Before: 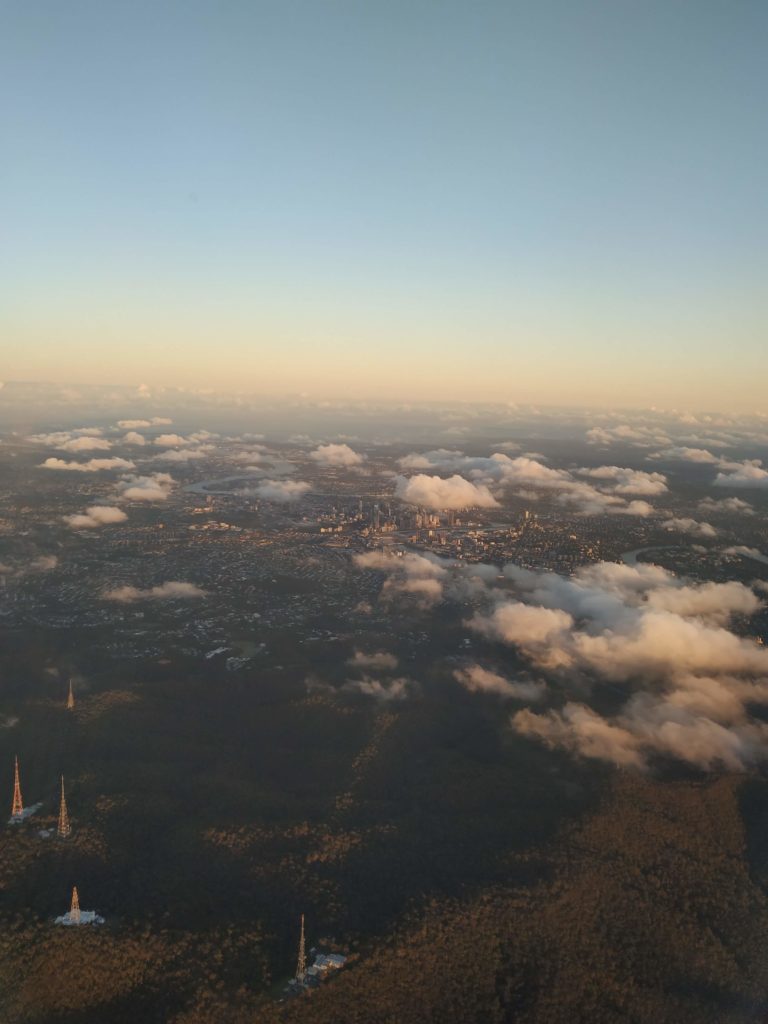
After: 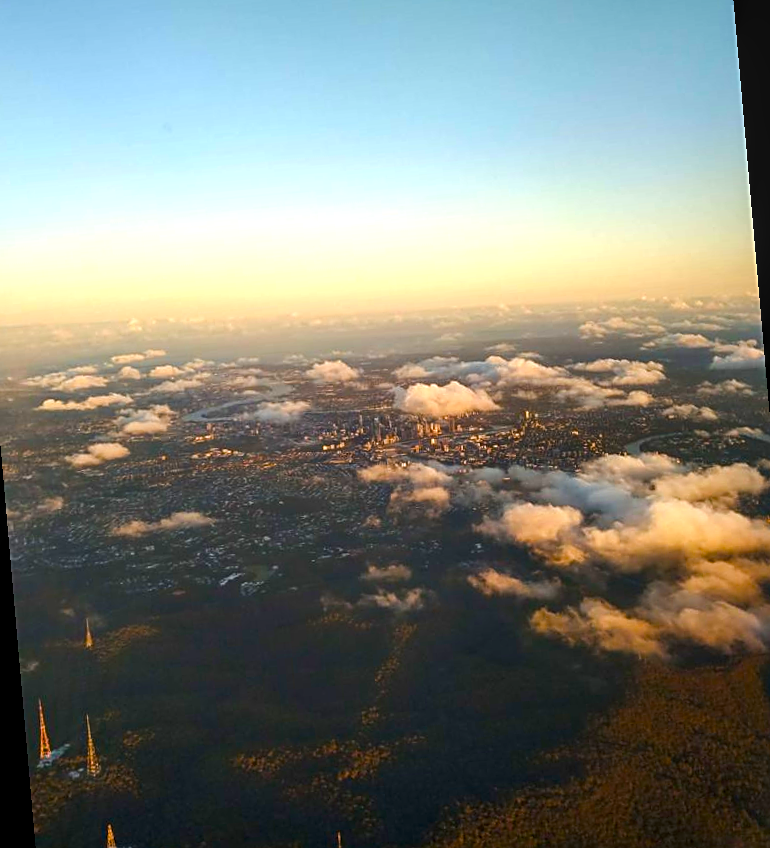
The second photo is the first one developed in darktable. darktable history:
white balance: emerald 1
rotate and perspective: rotation -5°, crop left 0.05, crop right 0.952, crop top 0.11, crop bottom 0.89
contrast brightness saturation: saturation 0.13
color balance rgb: global offset › luminance -0.37%, perceptual saturation grading › highlights -17.77%, perceptual saturation grading › mid-tones 33.1%, perceptual saturation grading › shadows 50.52%, perceptual brilliance grading › highlights 20%, perceptual brilliance grading › mid-tones 20%, perceptual brilliance grading › shadows -20%, global vibrance 50%
local contrast: on, module defaults
sharpen: on, module defaults
